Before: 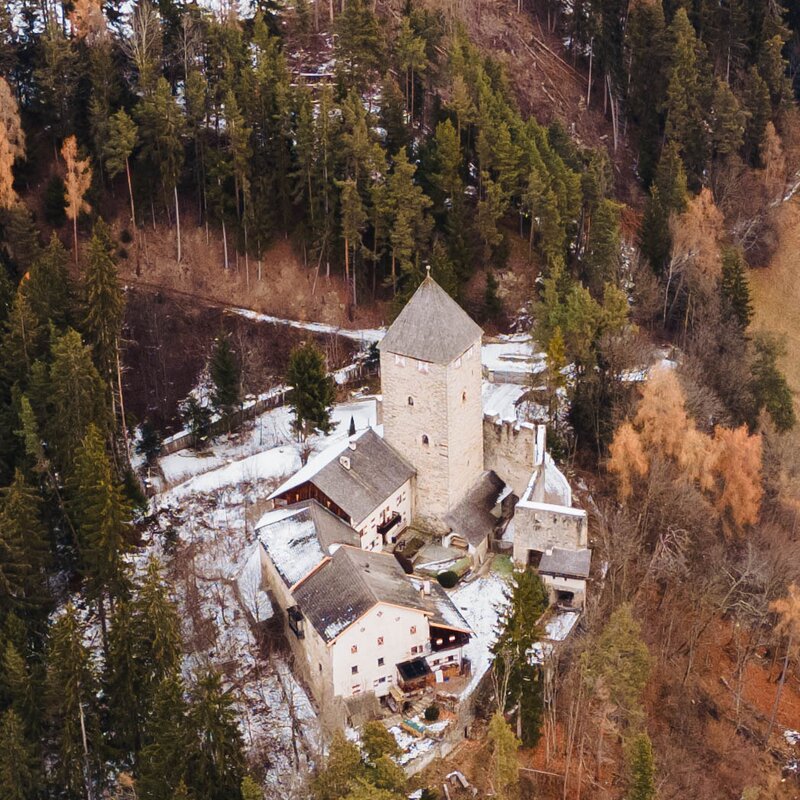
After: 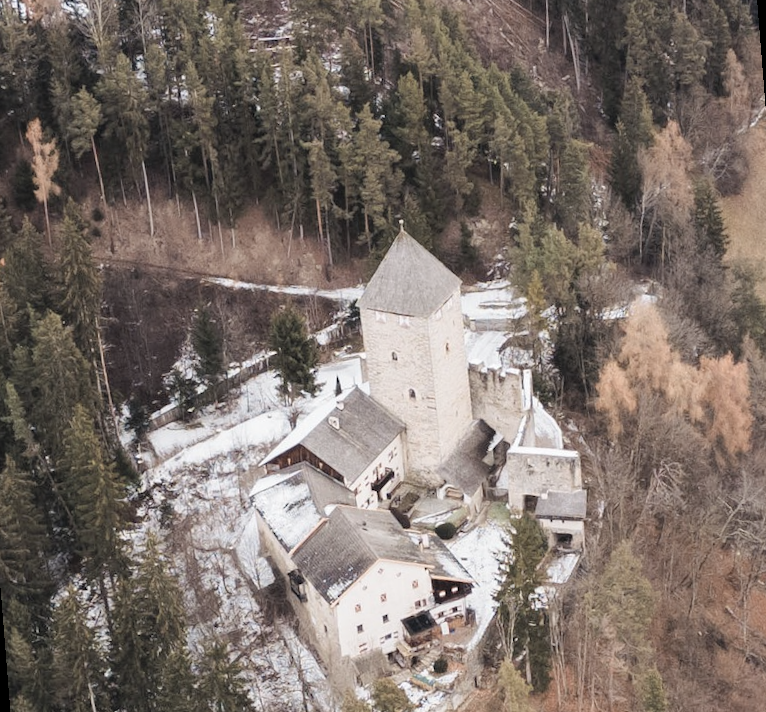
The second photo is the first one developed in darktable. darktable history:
contrast brightness saturation: brightness 0.18, saturation -0.5
rotate and perspective: rotation -4.57°, crop left 0.054, crop right 0.944, crop top 0.087, crop bottom 0.914
